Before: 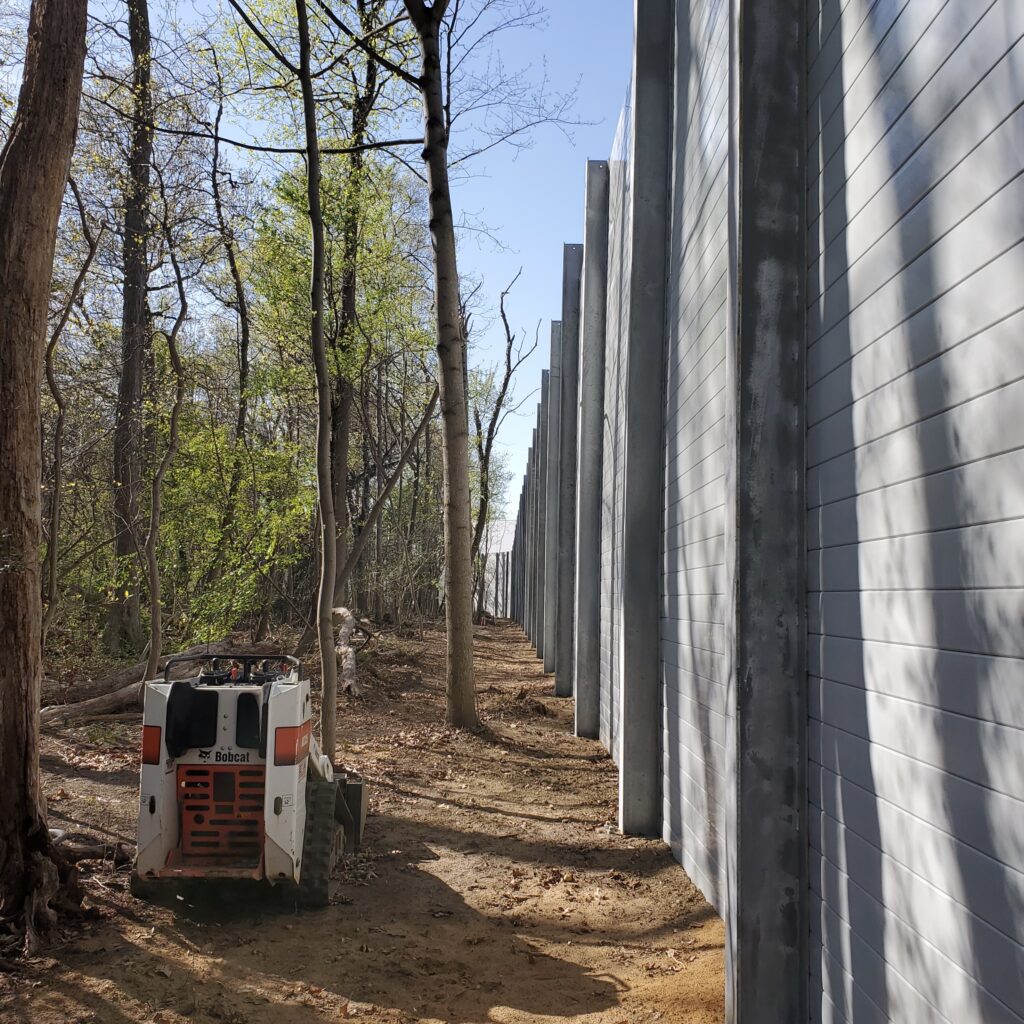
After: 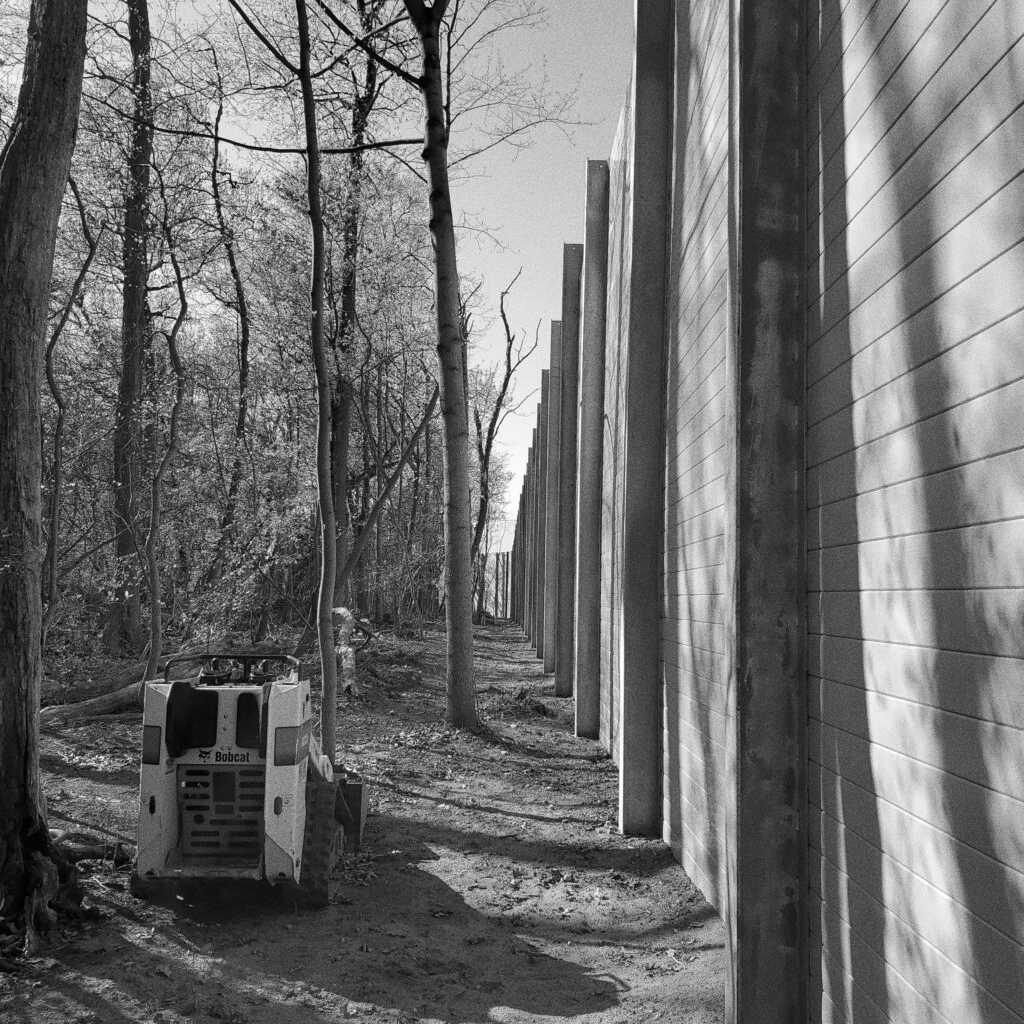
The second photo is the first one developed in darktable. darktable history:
monochrome: a 32, b 64, size 2.3, highlights 1
grain: coarseness 8.68 ISO, strength 31.94%
